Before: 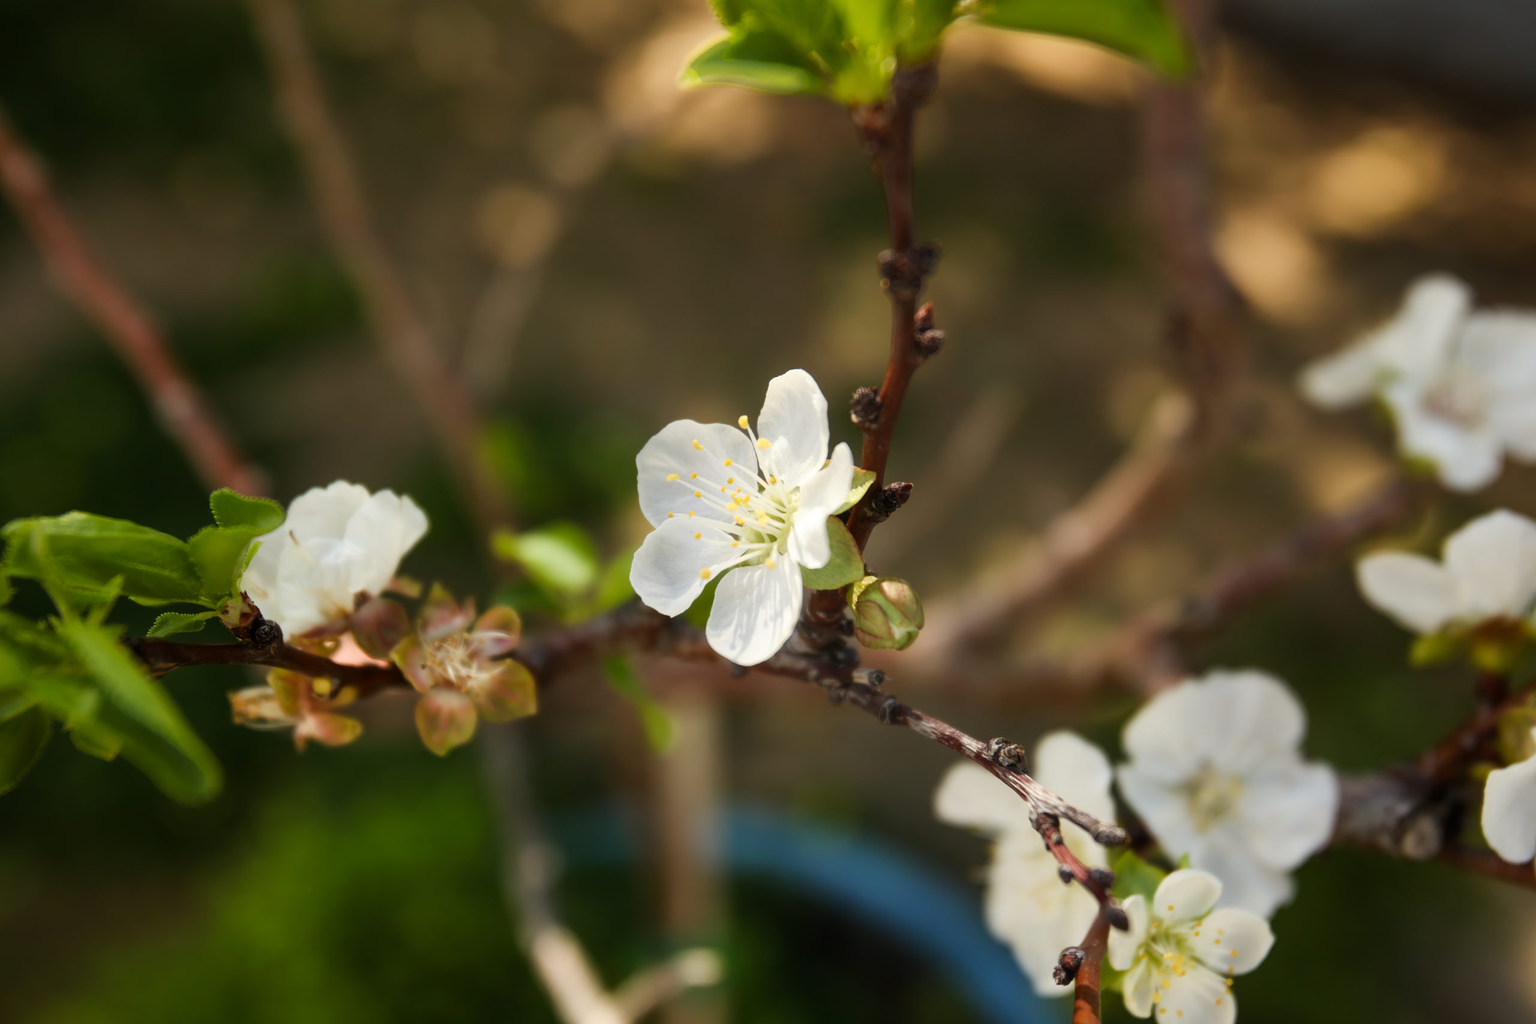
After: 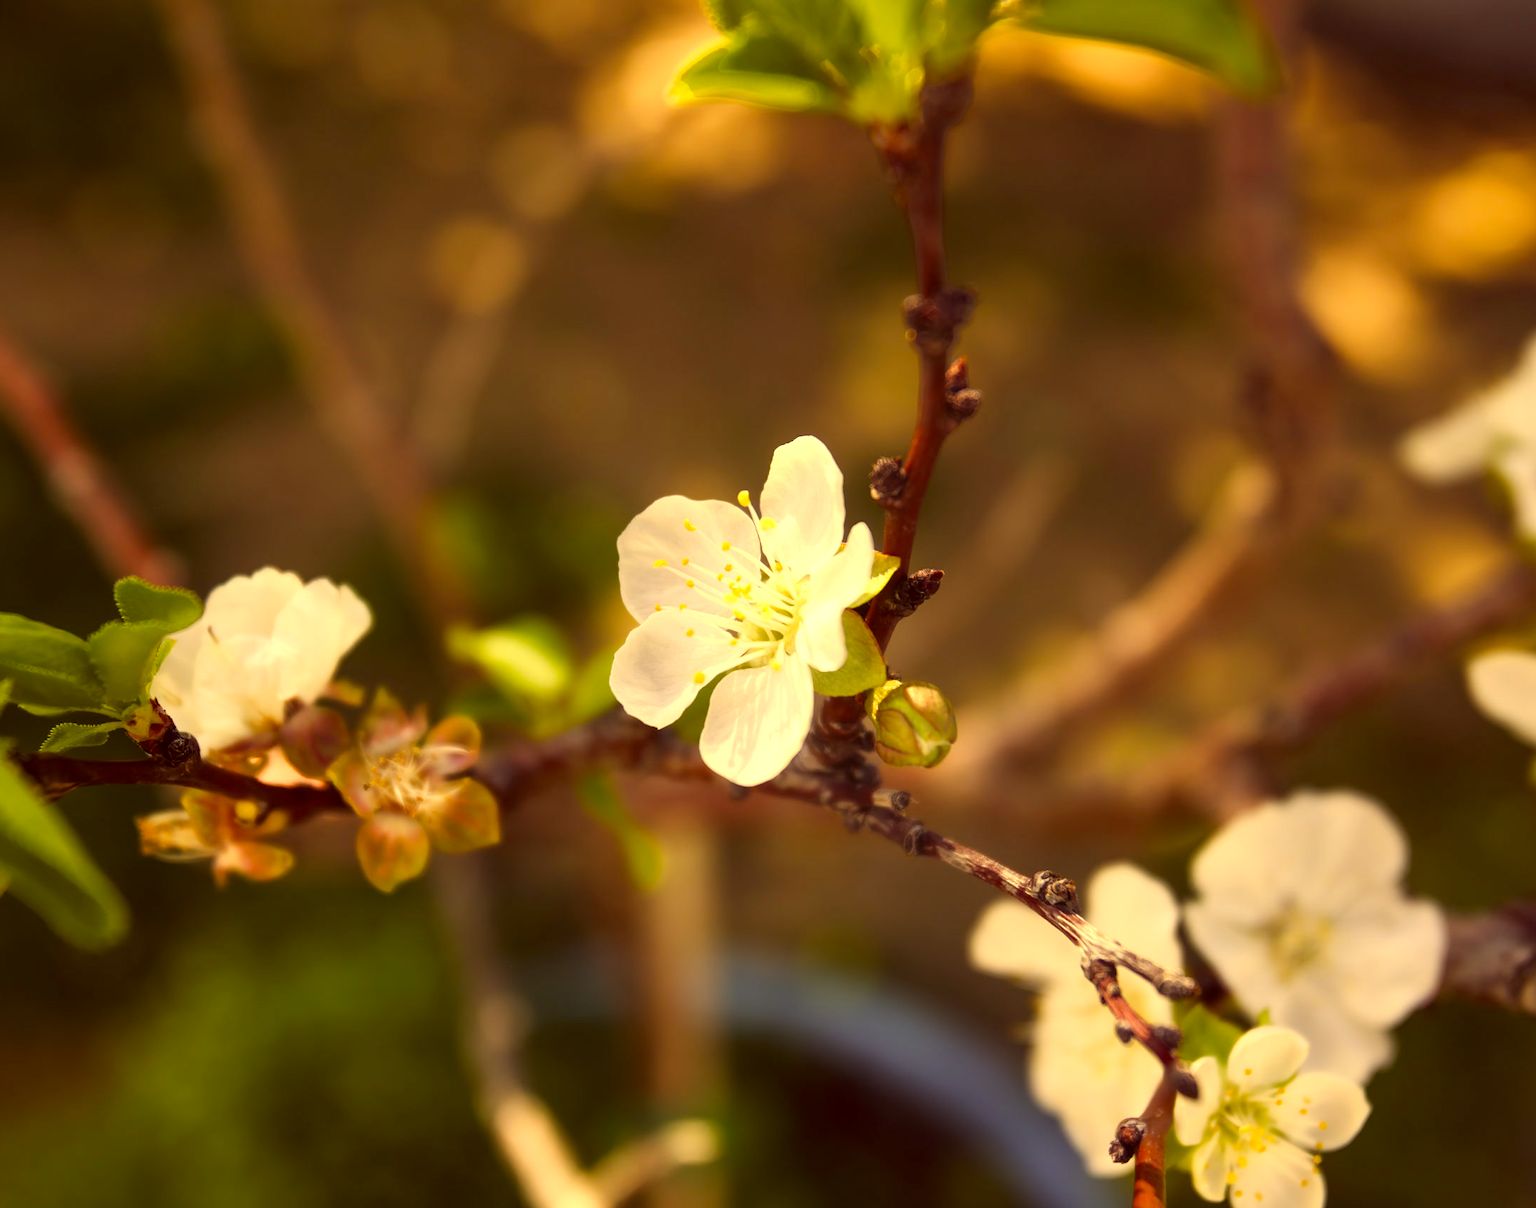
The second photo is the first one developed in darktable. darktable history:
color correction: highlights a* 9.84, highlights b* 38.26, shadows a* 14.9, shadows b* 3.11
crop: left 7.391%, right 7.853%
exposure: exposure 0.439 EV, compensate highlight preservation false
